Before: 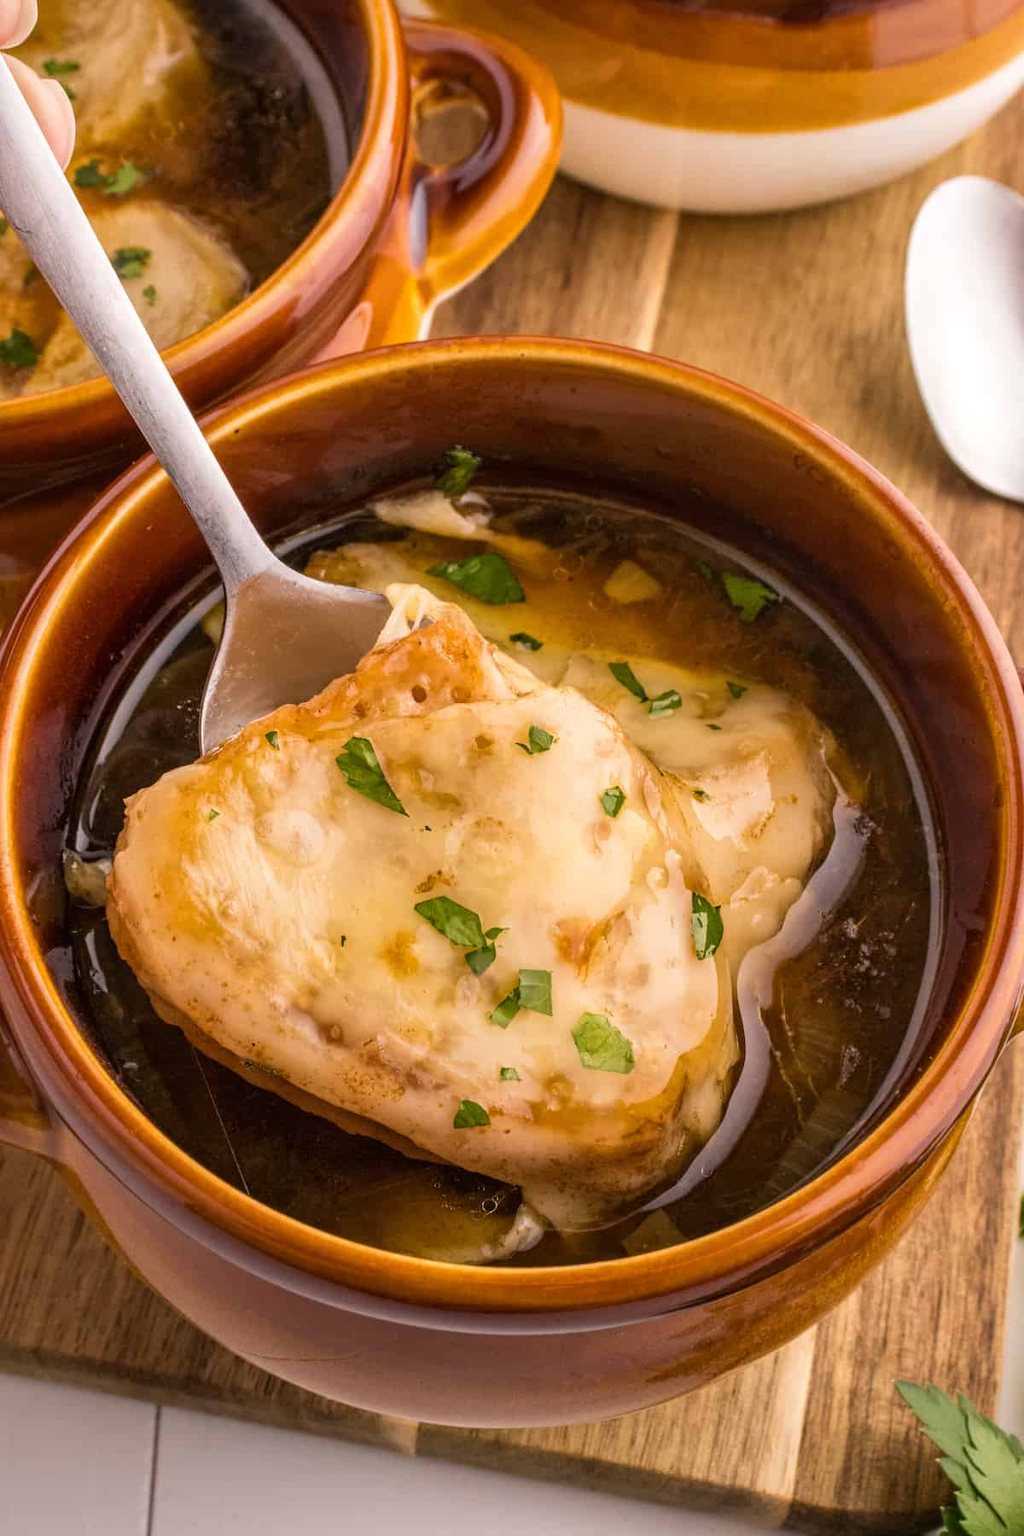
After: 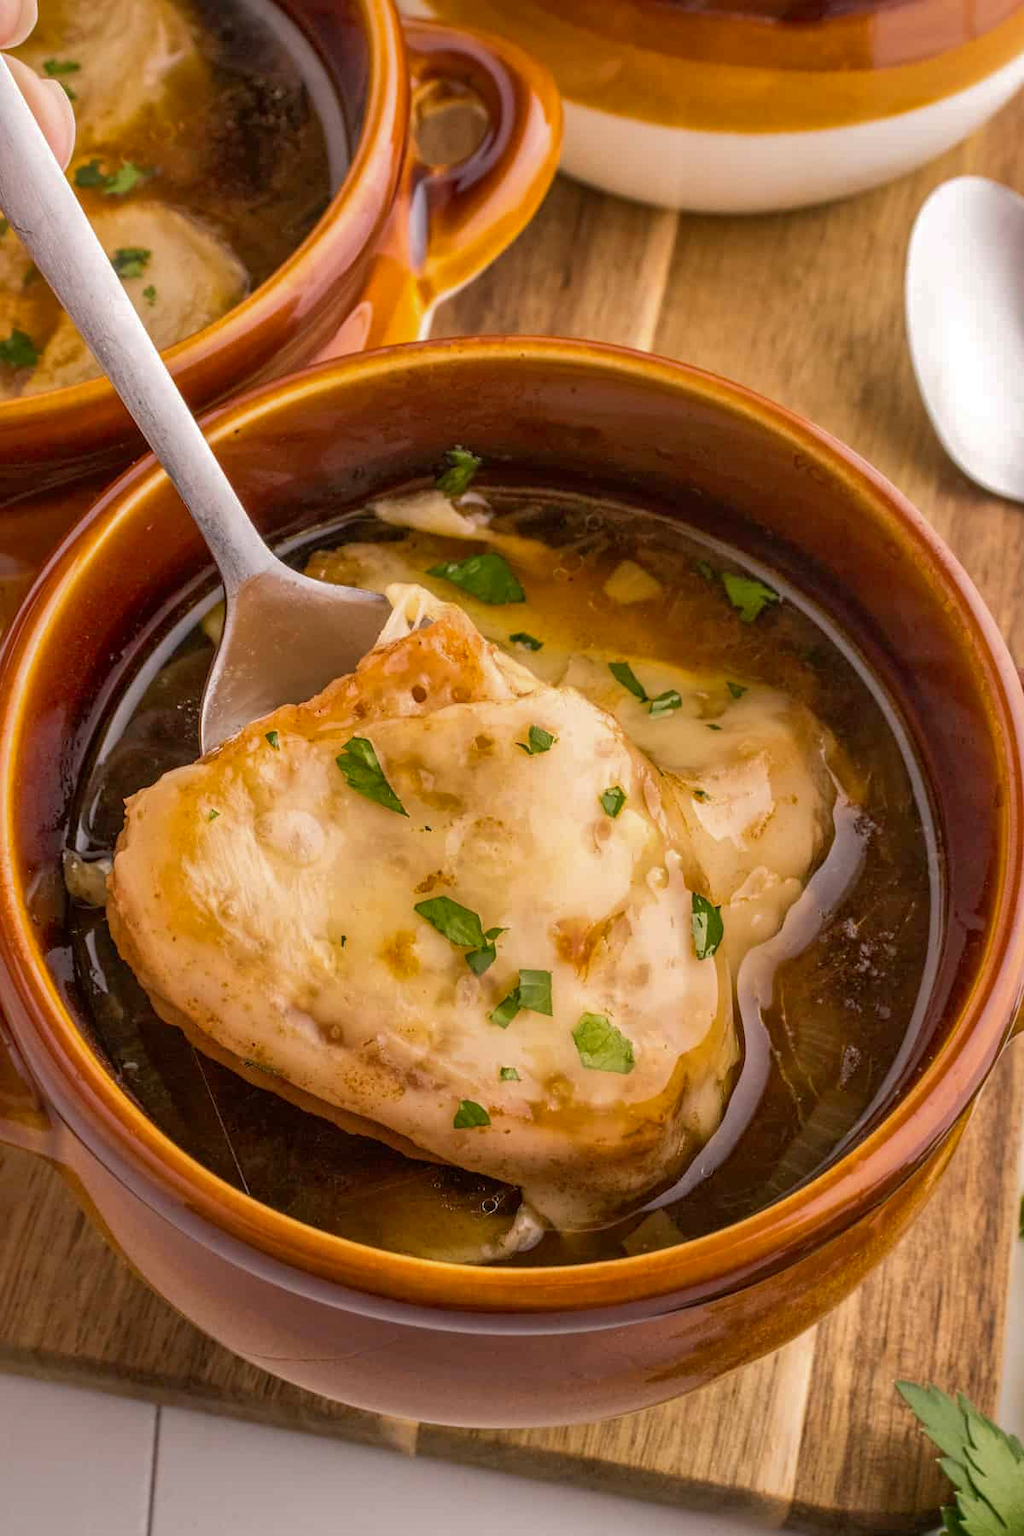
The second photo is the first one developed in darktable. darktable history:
contrast brightness saturation: contrast 0.03, brightness -0.04
shadows and highlights: on, module defaults
